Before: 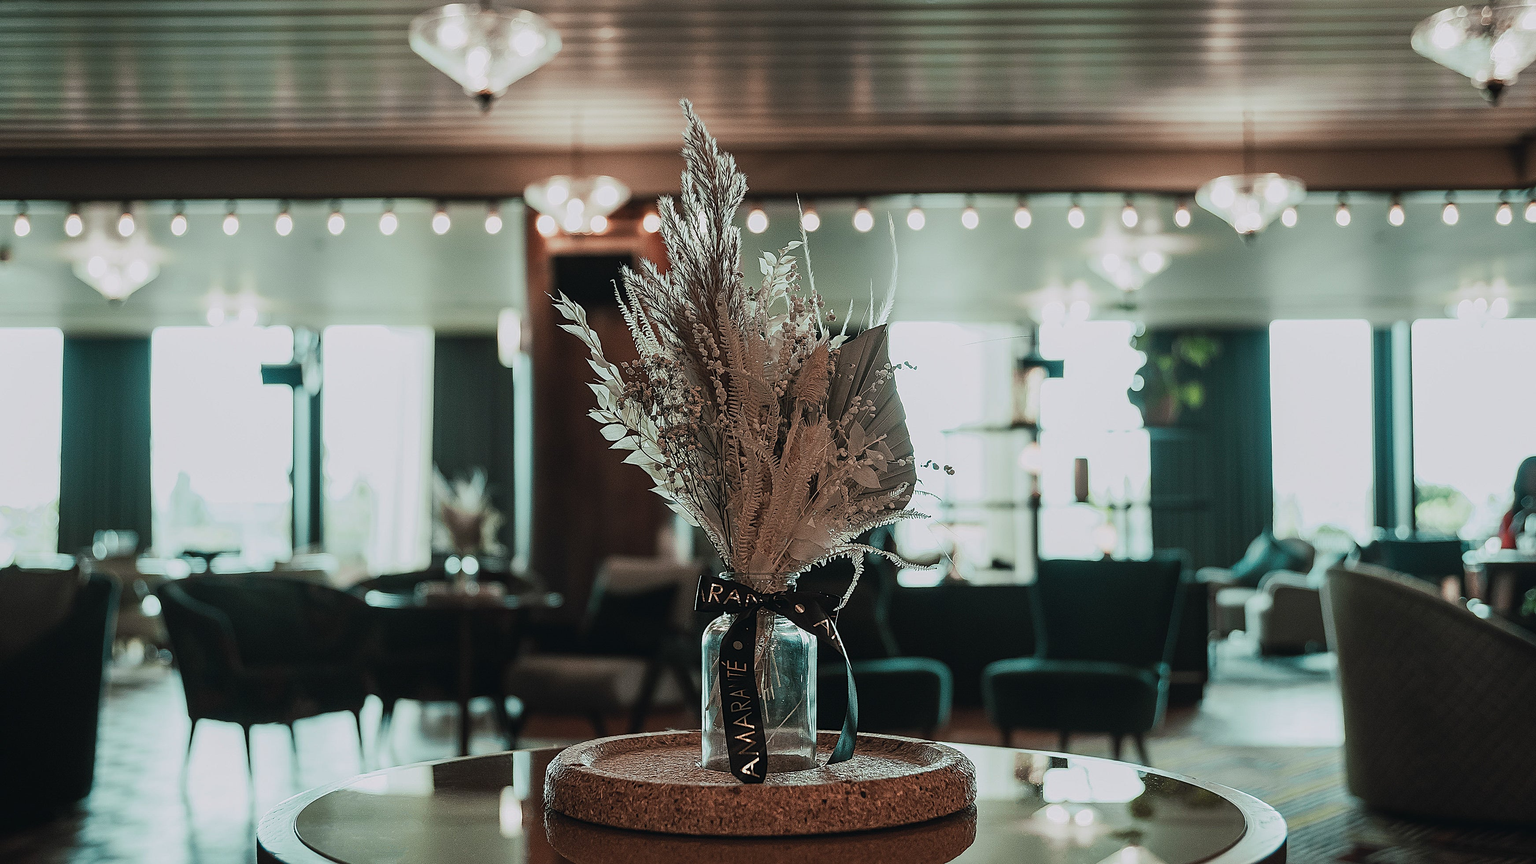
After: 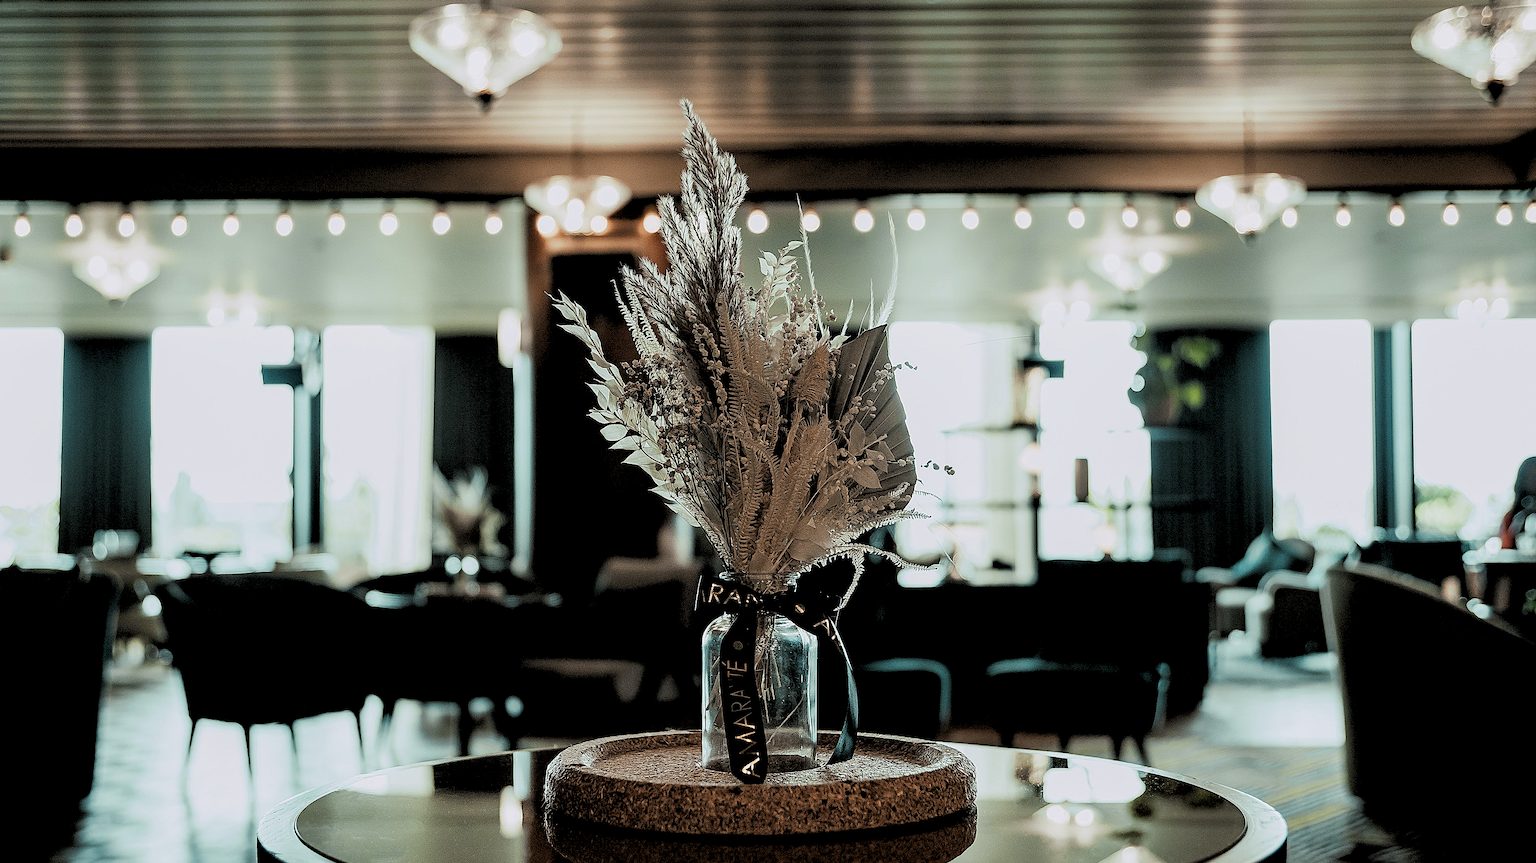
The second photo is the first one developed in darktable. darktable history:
exposure: black level correction 0, compensate exposure bias true, compensate highlight preservation false
color contrast: green-magenta contrast 0.85, blue-yellow contrast 1.25, unbound 0
rgb levels: levels [[0.029, 0.461, 0.922], [0, 0.5, 1], [0, 0.5, 1]]
contrast brightness saturation: contrast 0.05
